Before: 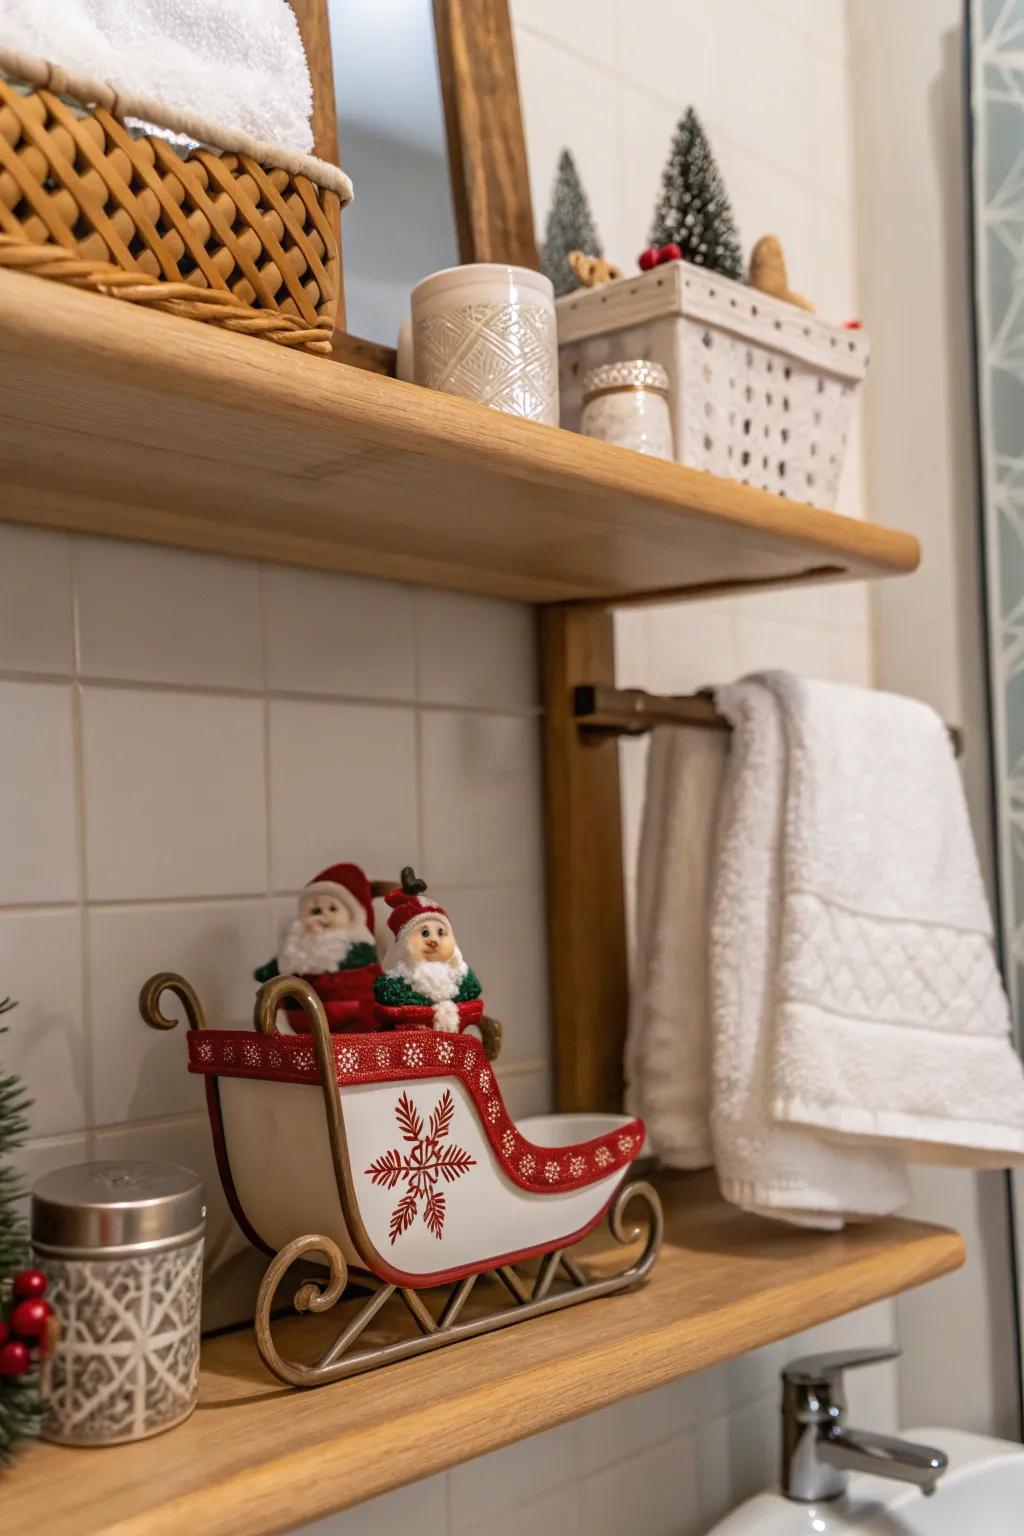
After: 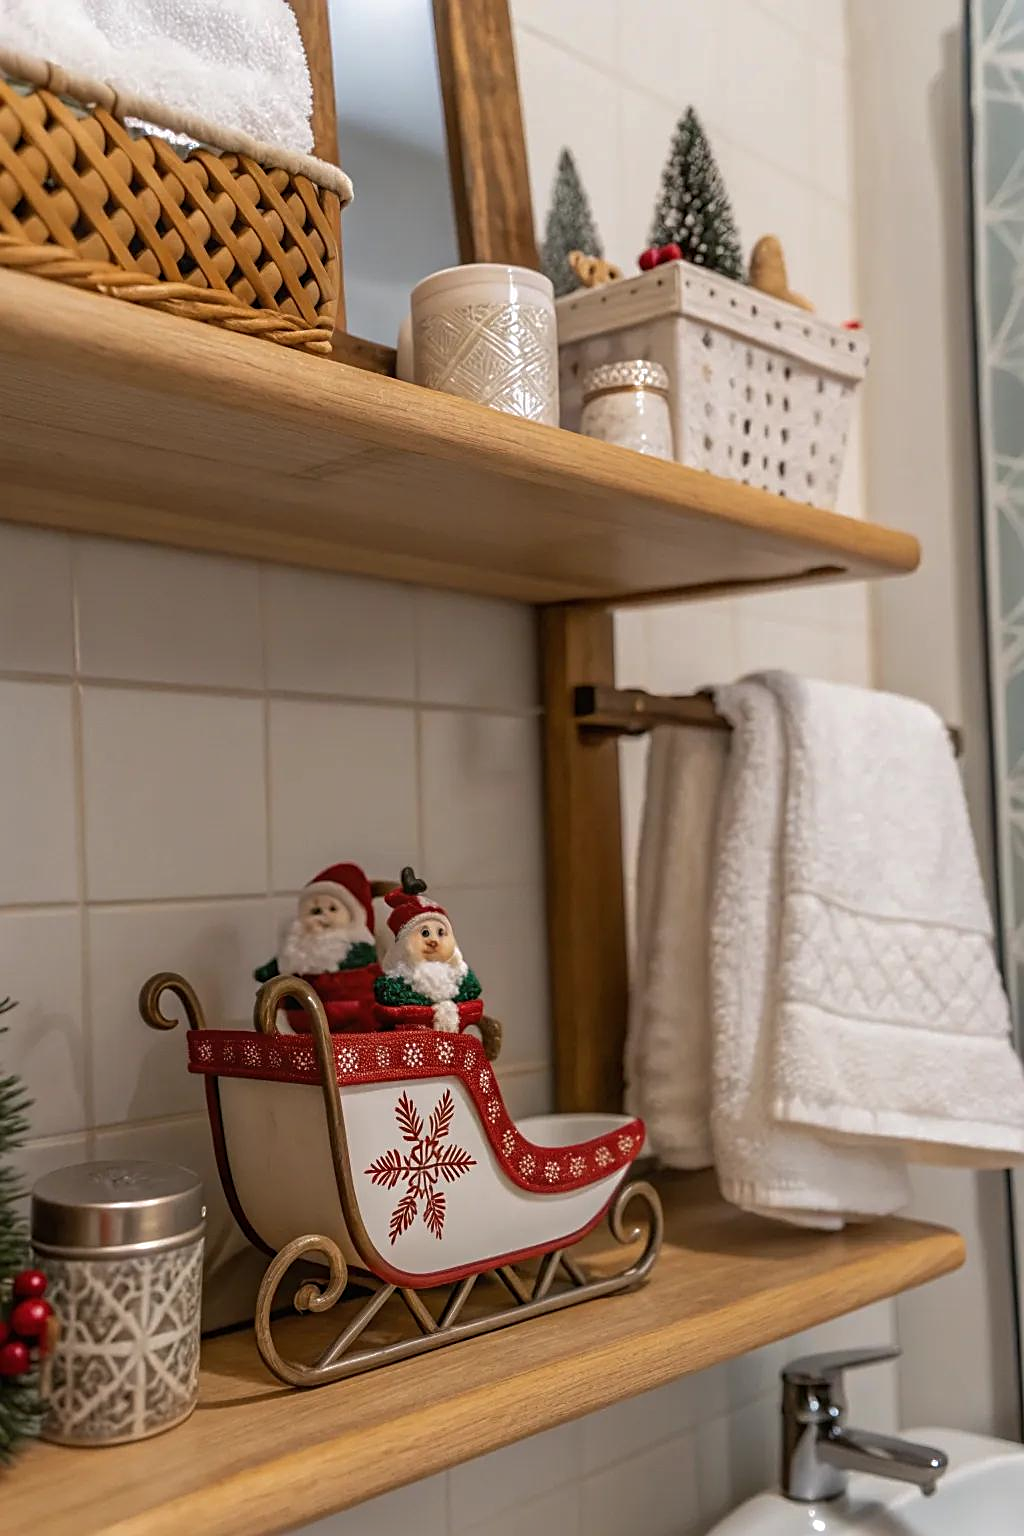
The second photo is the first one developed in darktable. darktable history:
sharpen: on, module defaults
base curve: curves: ch0 [(0, 0) (0.74, 0.67) (1, 1)]
